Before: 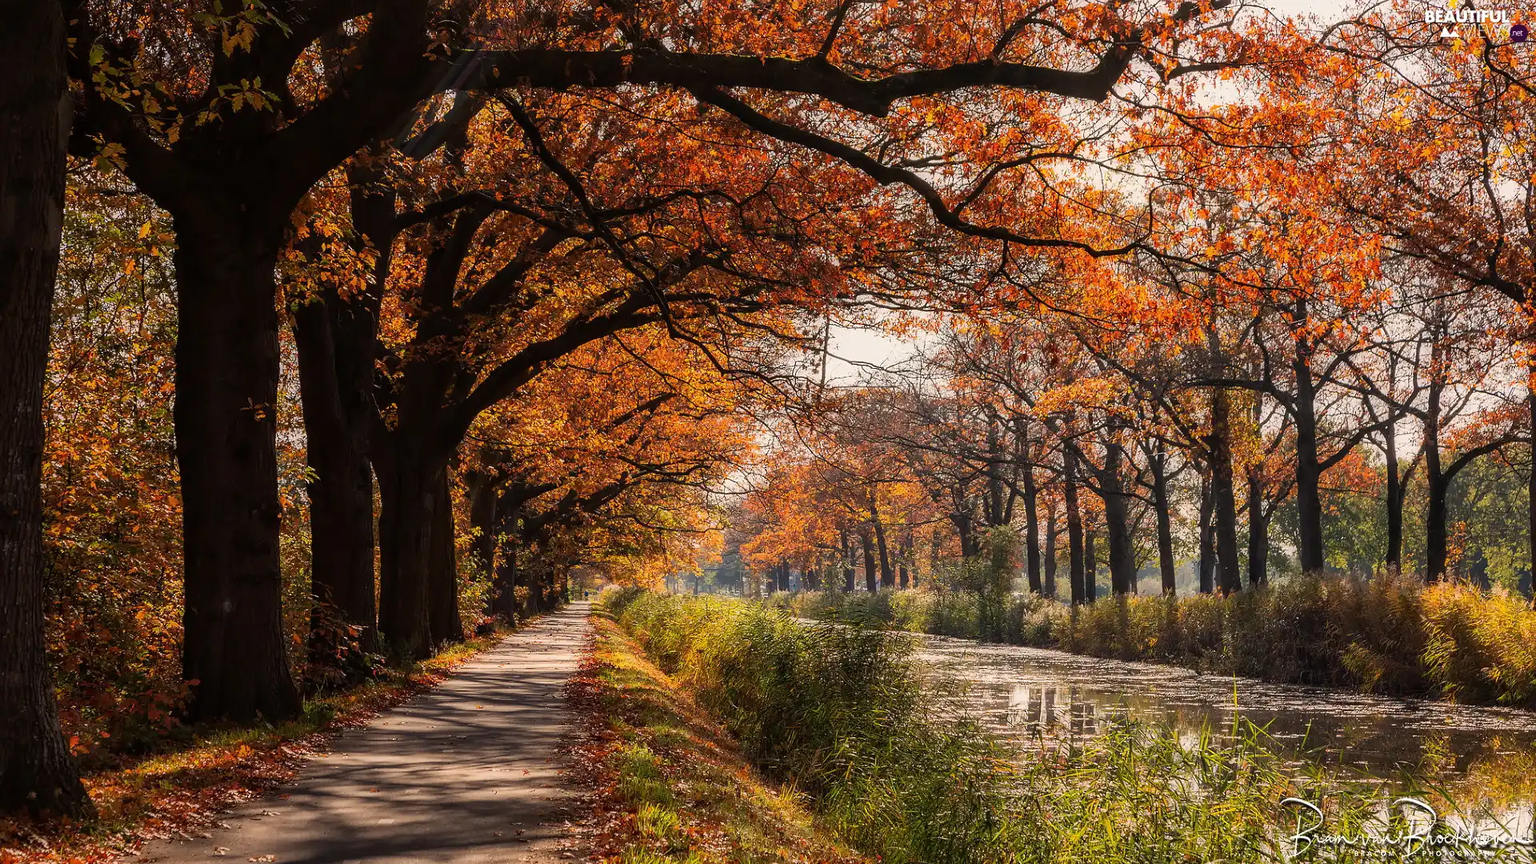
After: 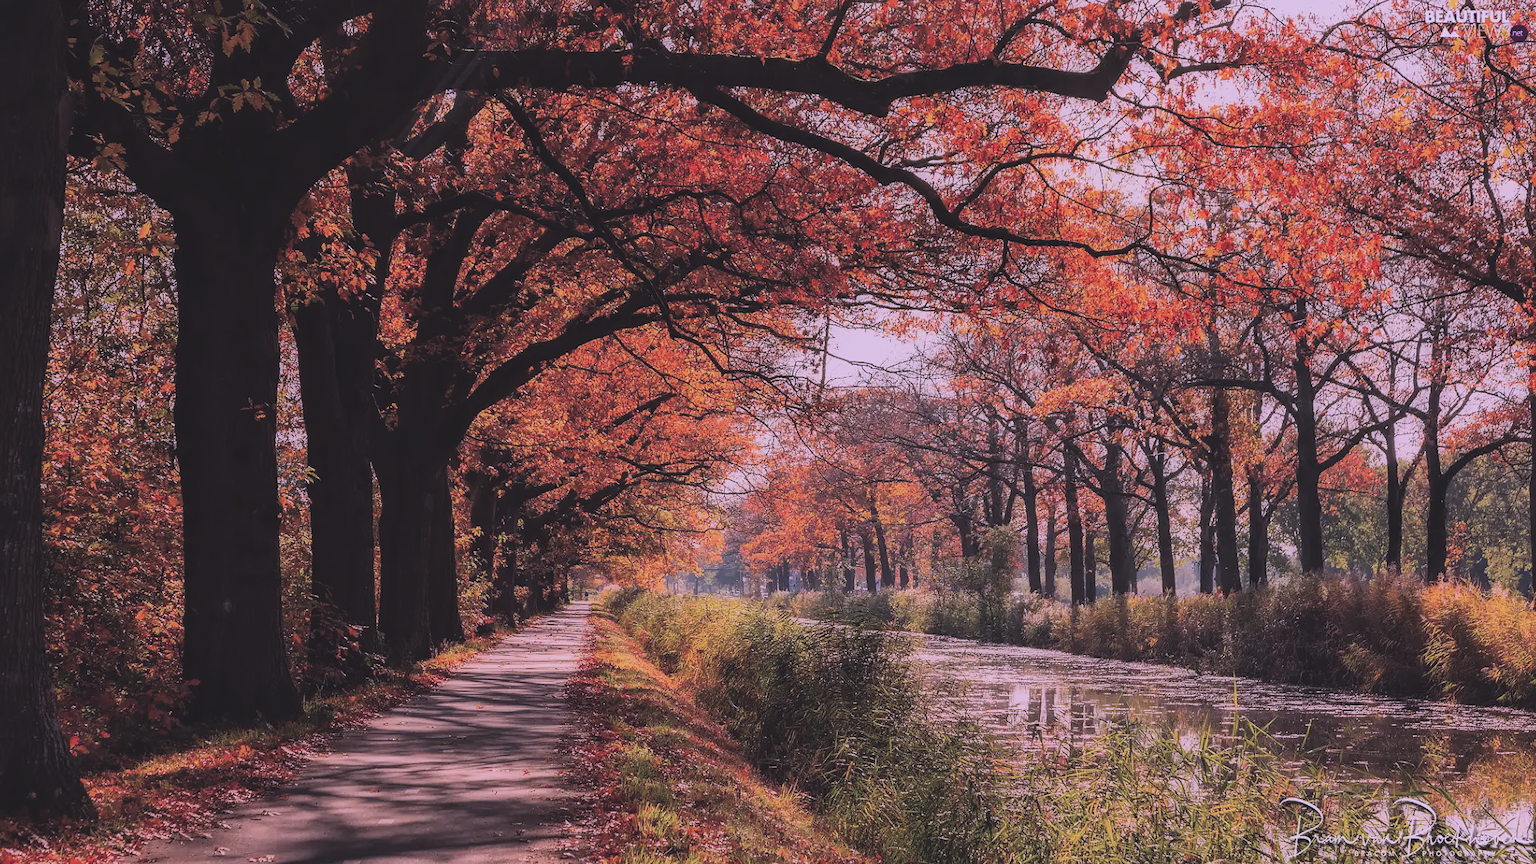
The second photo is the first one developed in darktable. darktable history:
tone equalizer: mask exposure compensation -0.508 EV
filmic rgb: black relative exposure -7.65 EV, white relative exposure 4.56 EV, hardness 3.61, color science v6 (2022)
exposure: black level correction -0.024, exposure -0.119 EV, compensate exposure bias true, compensate highlight preservation false
color correction: highlights a* 15.14, highlights b* -24.43
